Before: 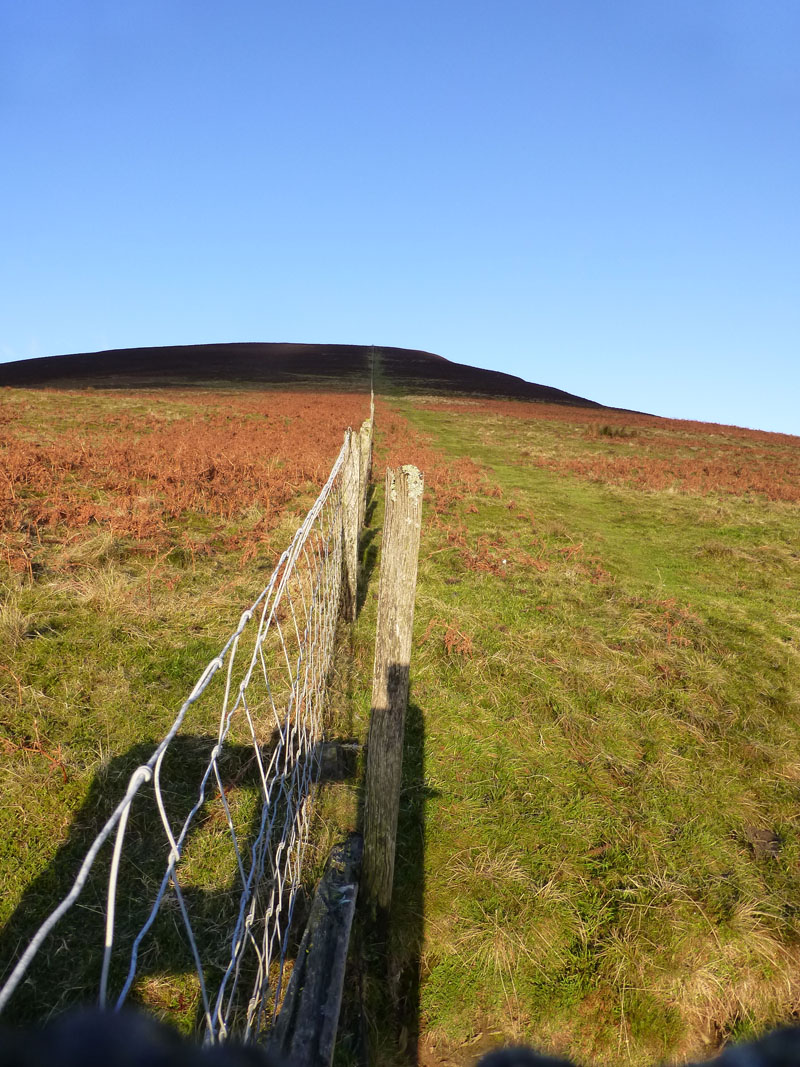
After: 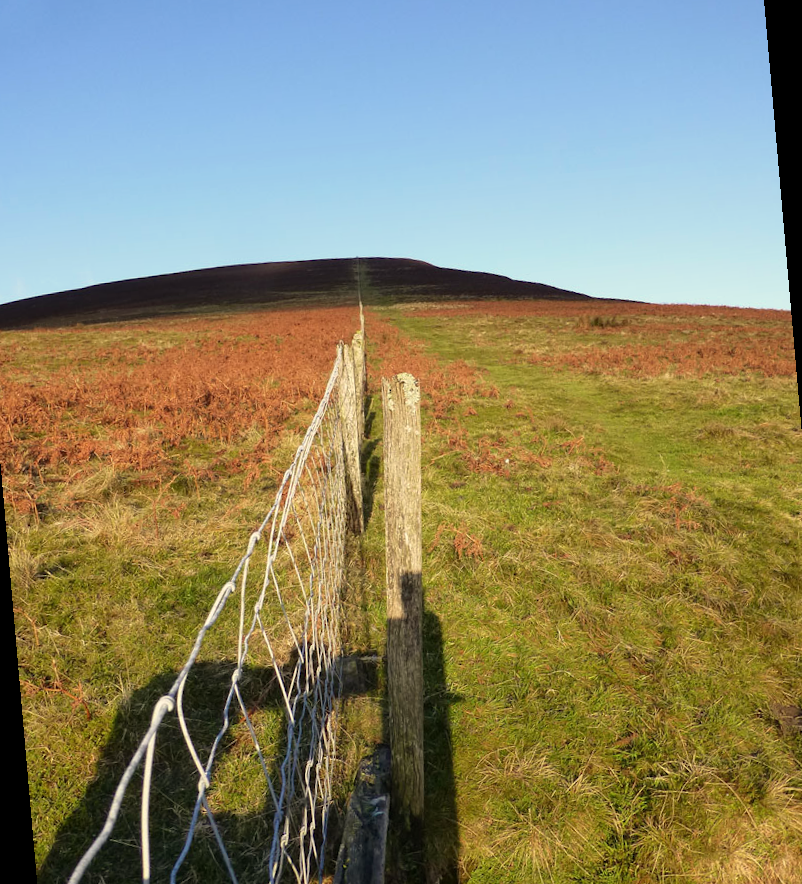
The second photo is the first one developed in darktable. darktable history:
white balance: red 1.029, blue 0.92
rotate and perspective: rotation -5°, crop left 0.05, crop right 0.952, crop top 0.11, crop bottom 0.89
